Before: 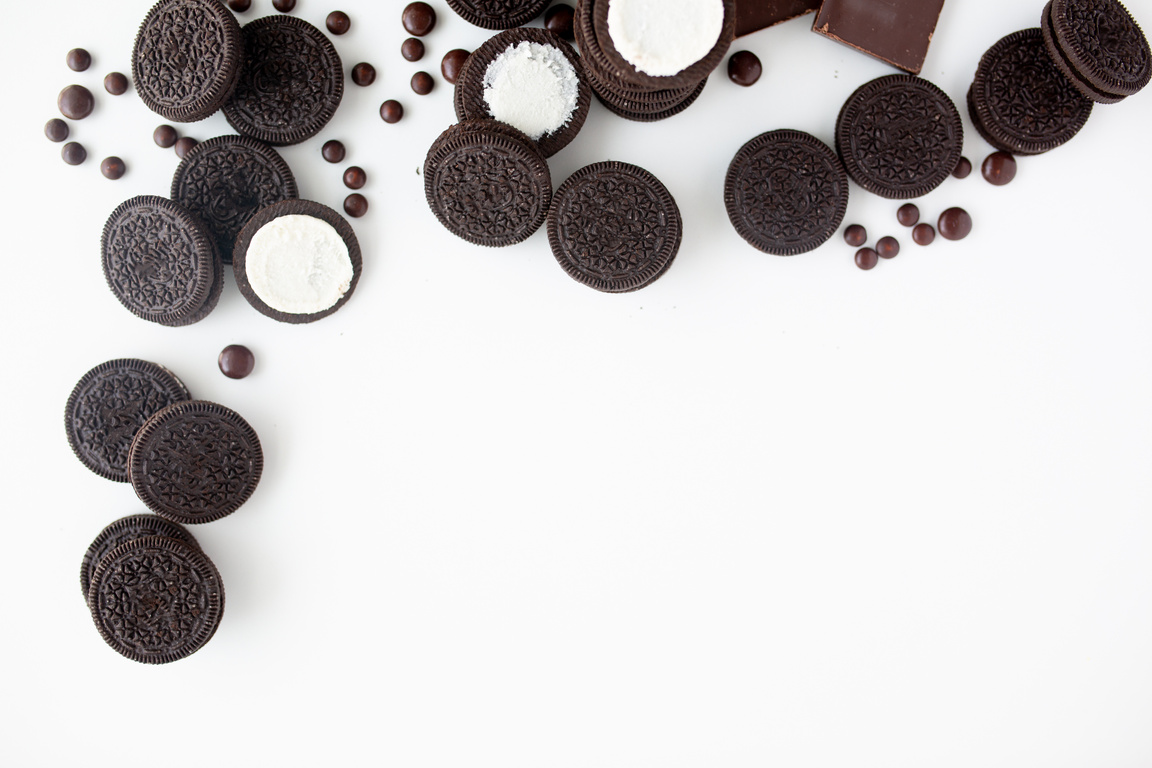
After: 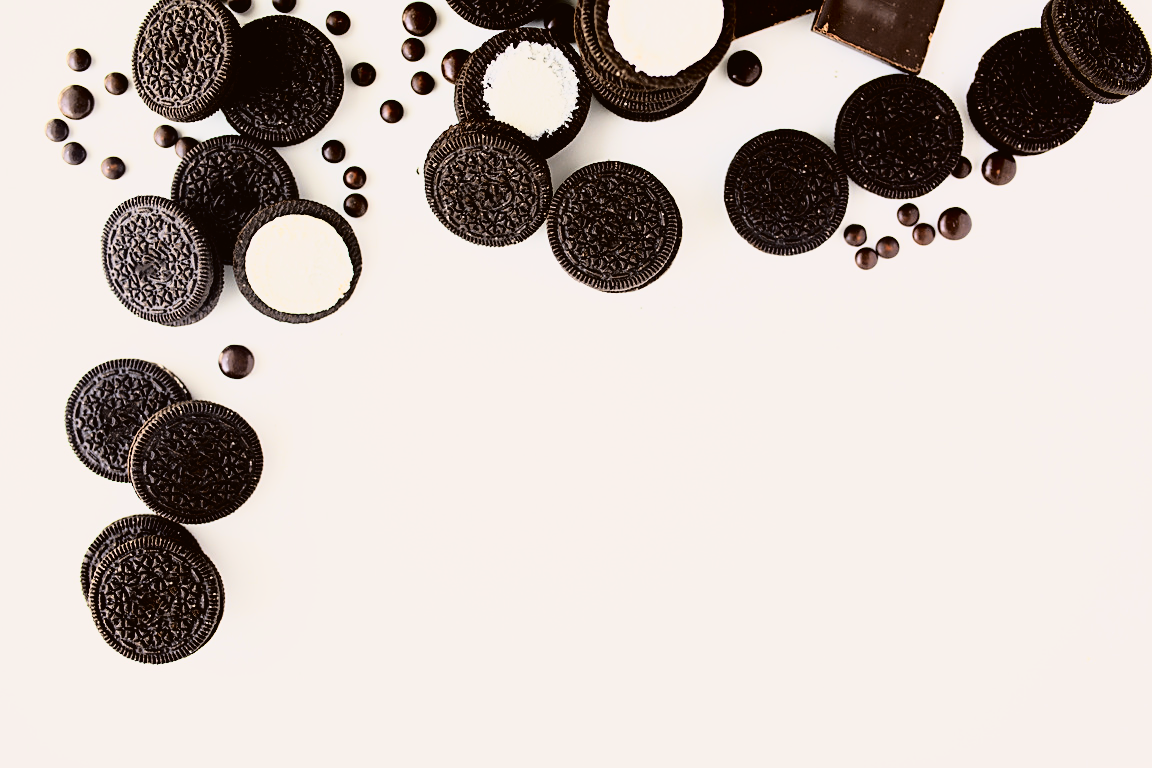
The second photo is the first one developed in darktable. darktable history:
filmic rgb: black relative exposure -5.12 EV, white relative exposure 4 EV, hardness 2.9, contrast 1.486
tone curve: curves: ch0 [(0, 0.015) (0.091, 0.055) (0.184, 0.159) (0.304, 0.382) (0.492, 0.579) (0.628, 0.755) (0.832, 0.932) (0.984, 0.963)]; ch1 [(0, 0) (0.34, 0.235) (0.493, 0.5) (0.554, 0.56) (0.764, 0.815) (1, 1)]; ch2 [(0, 0) (0.44, 0.458) (0.476, 0.477) (0.542, 0.586) (0.674, 0.724) (1, 1)], color space Lab, independent channels, preserve colors none
sharpen: on, module defaults
